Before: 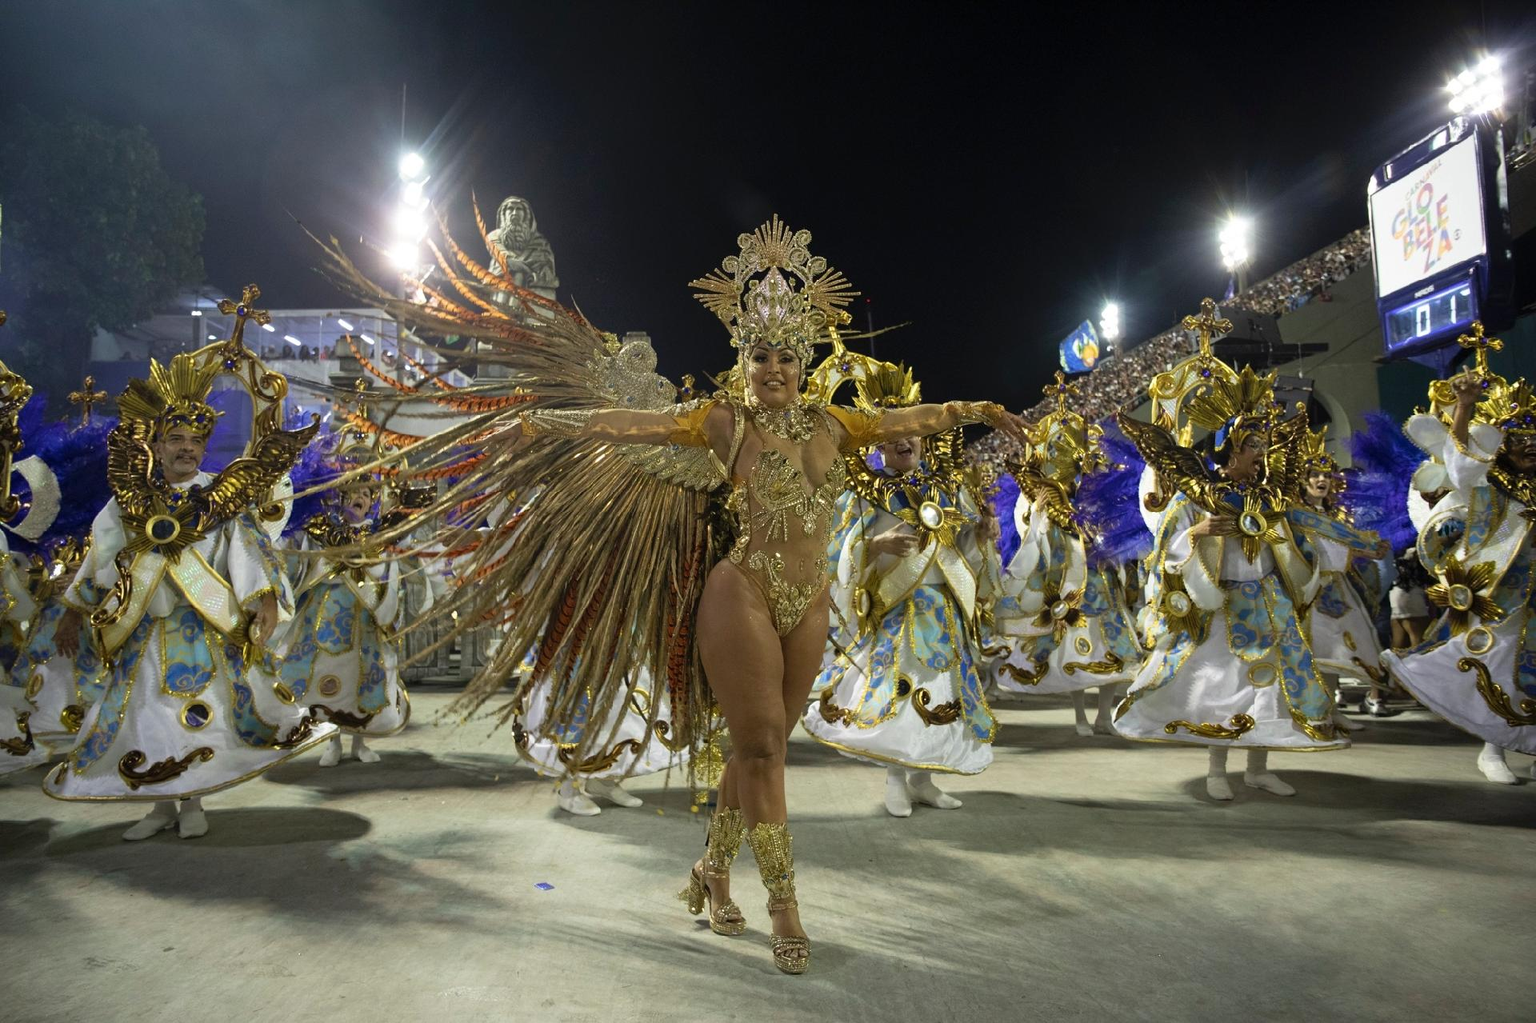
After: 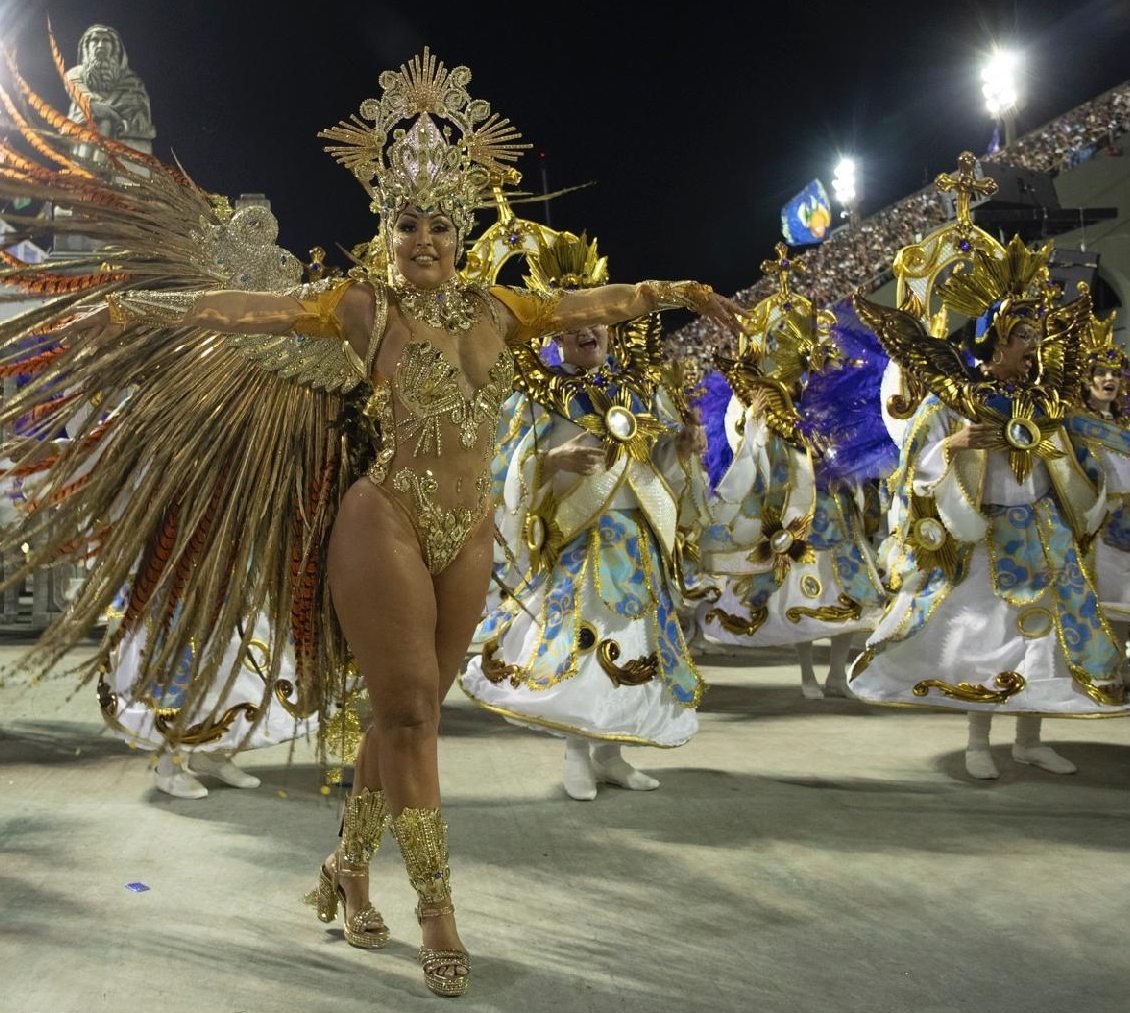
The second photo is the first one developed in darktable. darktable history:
crop and rotate: left 28.325%, top 17.302%, right 12.802%, bottom 3.481%
